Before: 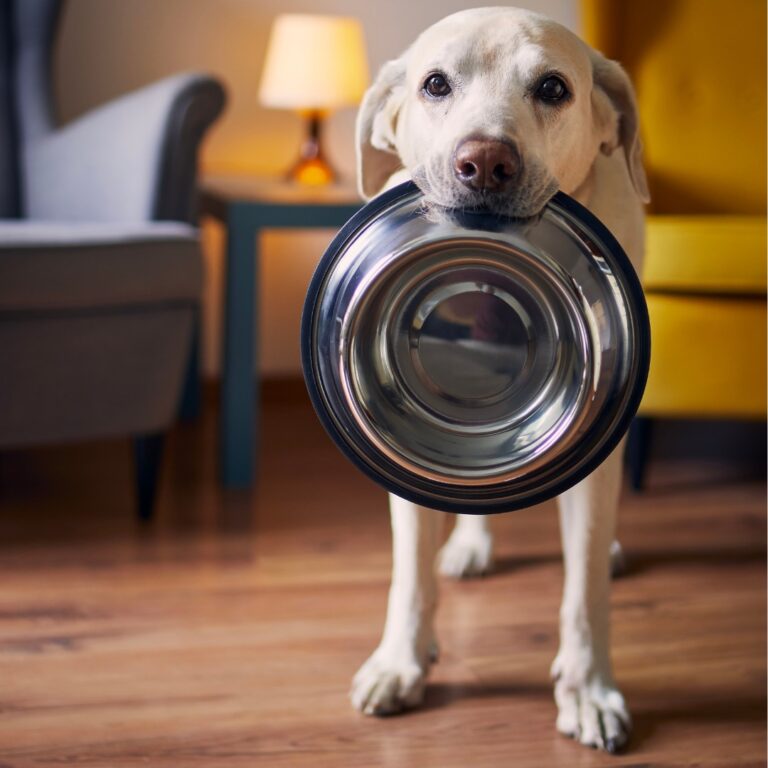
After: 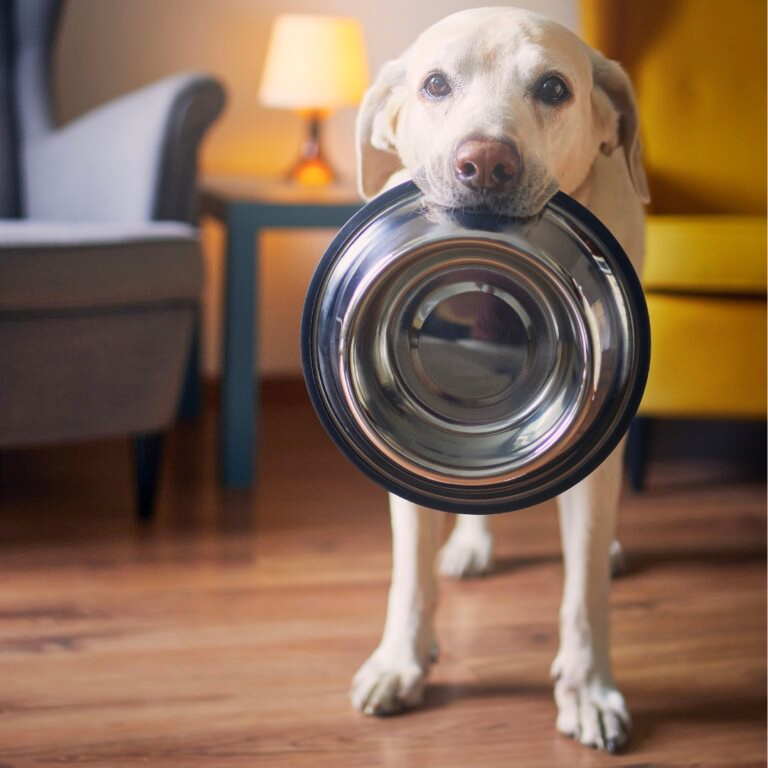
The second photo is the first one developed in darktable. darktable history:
shadows and highlights: low approximation 0.01, soften with gaussian
exposure: exposure -0.041 EV, compensate highlight preservation false
bloom: on, module defaults
